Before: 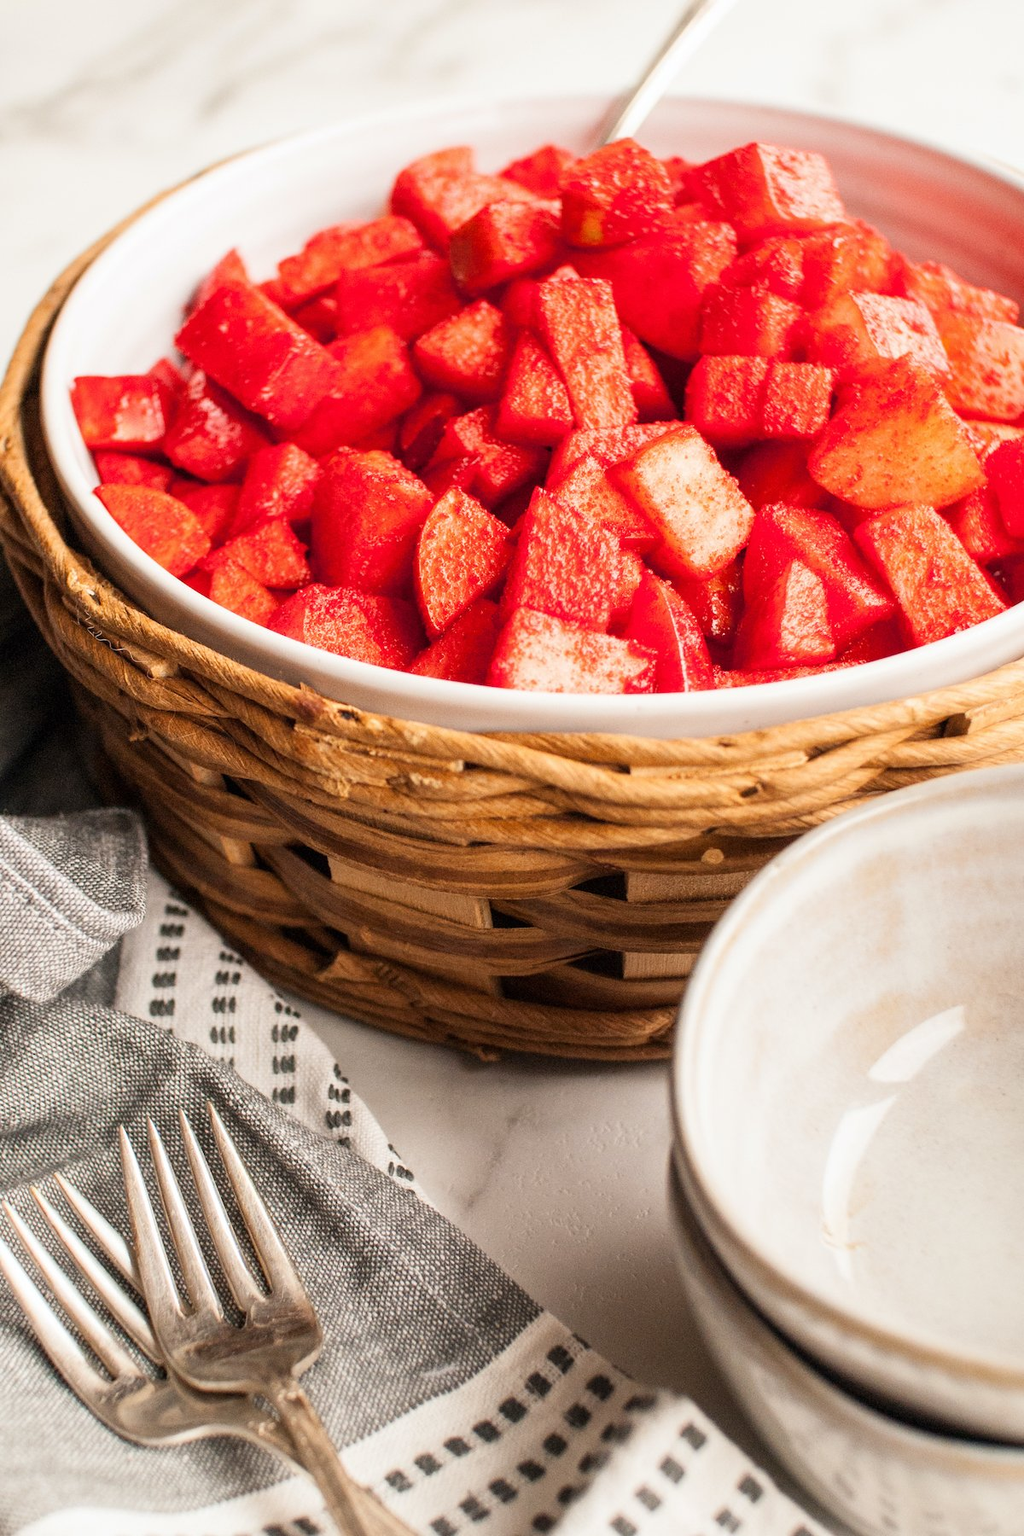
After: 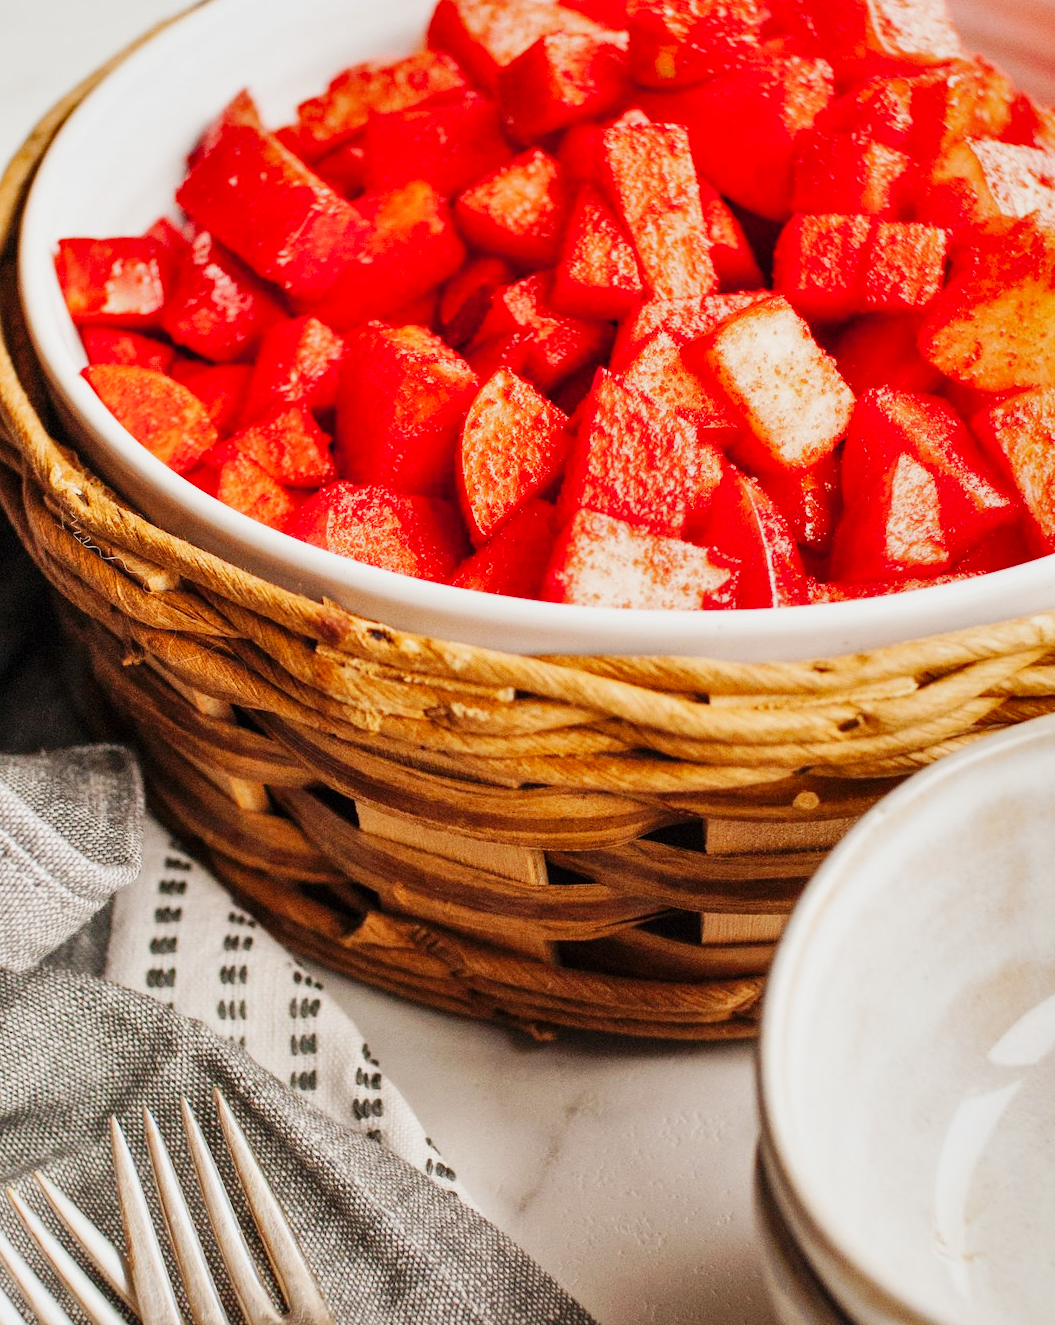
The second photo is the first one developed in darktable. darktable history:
shadows and highlights: soften with gaussian
tone equalizer: -8 EV 0.25 EV, -7 EV 0.417 EV, -6 EV 0.417 EV, -5 EV 0.25 EV, -3 EV -0.25 EV, -2 EV -0.417 EV, -1 EV -0.417 EV, +0 EV -0.25 EV, edges refinement/feathering 500, mask exposure compensation -1.57 EV, preserve details guided filter
crop and rotate: left 2.425%, top 11.305%, right 9.6%, bottom 15.08%
base curve: curves: ch0 [(0, 0) (0.032, 0.025) (0.121, 0.166) (0.206, 0.329) (0.605, 0.79) (1, 1)], preserve colors none
